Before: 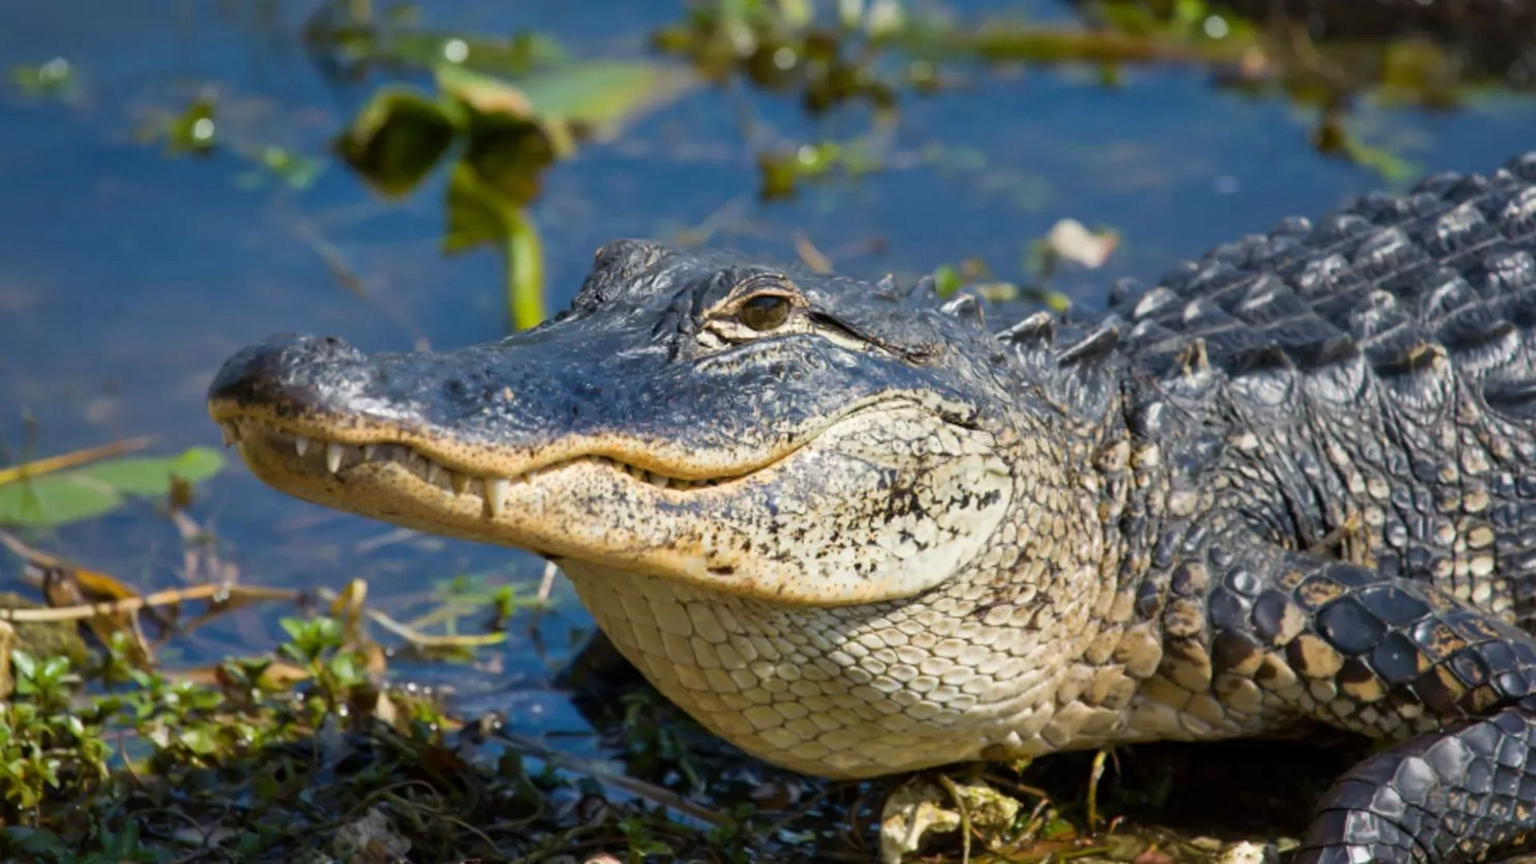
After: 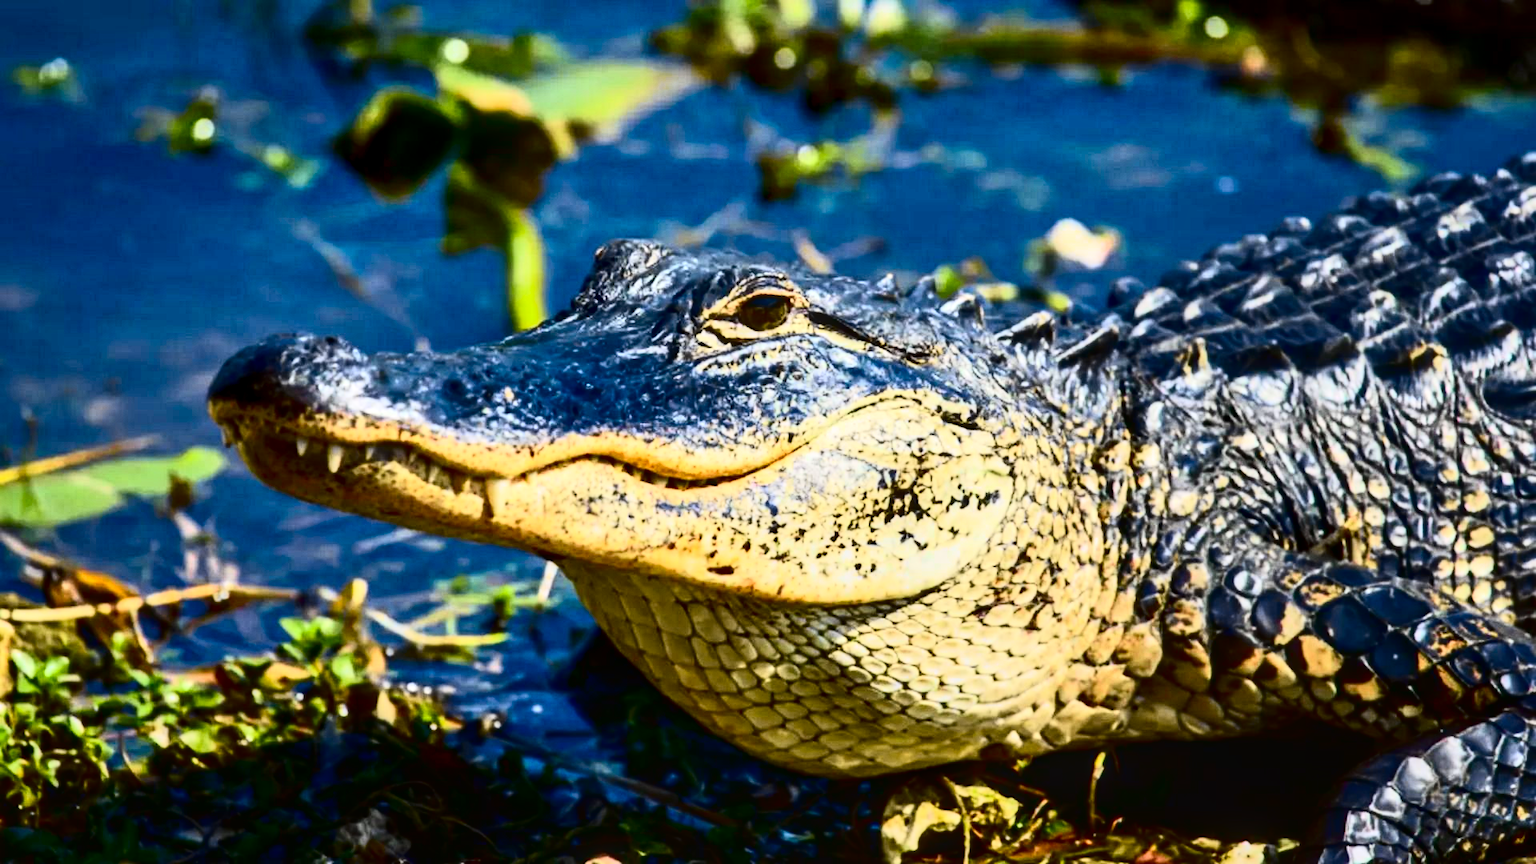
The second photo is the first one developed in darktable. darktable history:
local contrast: on, module defaults
tone curve: curves: ch0 [(0, 0.006) (0.046, 0.011) (0.13, 0.062) (0.338, 0.327) (0.494, 0.55) (0.728, 0.835) (1, 1)]; ch1 [(0, 0) (0.346, 0.324) (0.45, 0.431) (0.5, 0.5) (0.522, 0.517) (0.55, 0.57) (1, 1)]; ch2 [(0, 0) (0.453, 0.418) (0.5, 0.5) (0.526, 0.524) (0.554, 0.598) (0.622, 0.679) (0.707, 0.761) (1, 1)], color space Lab, independent channels
contrast brightness saturation: contrast 0.41, brightness 0.041, saturation 0.255
